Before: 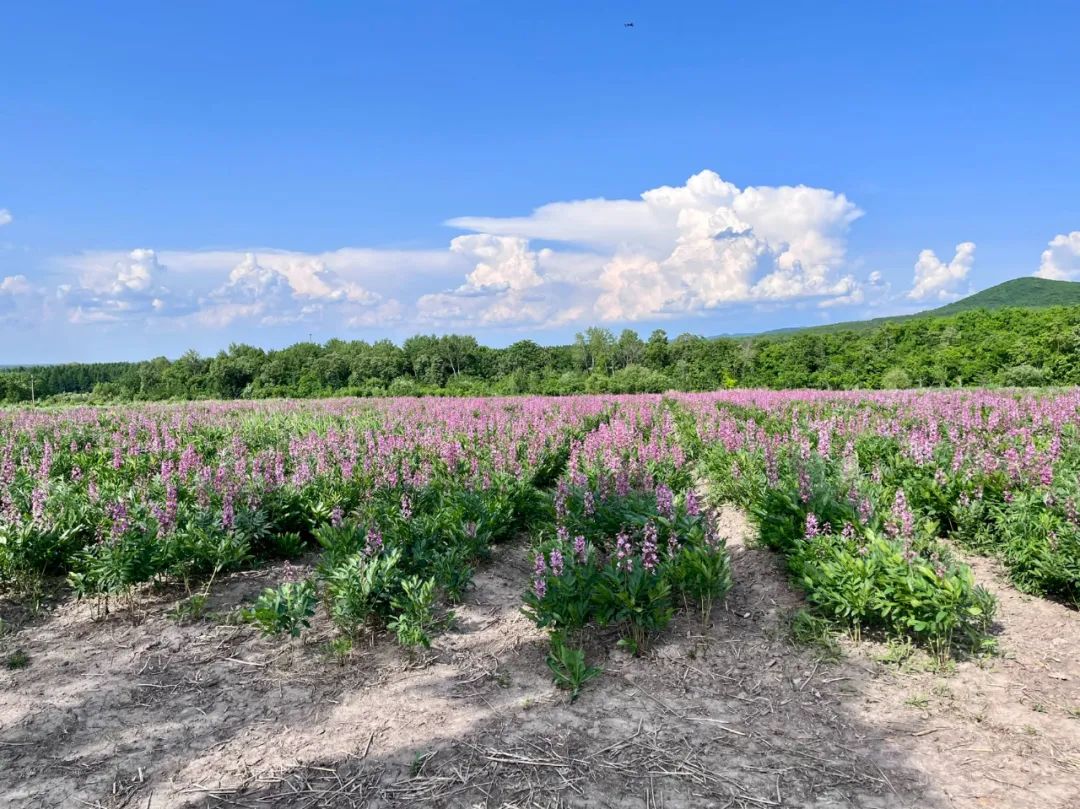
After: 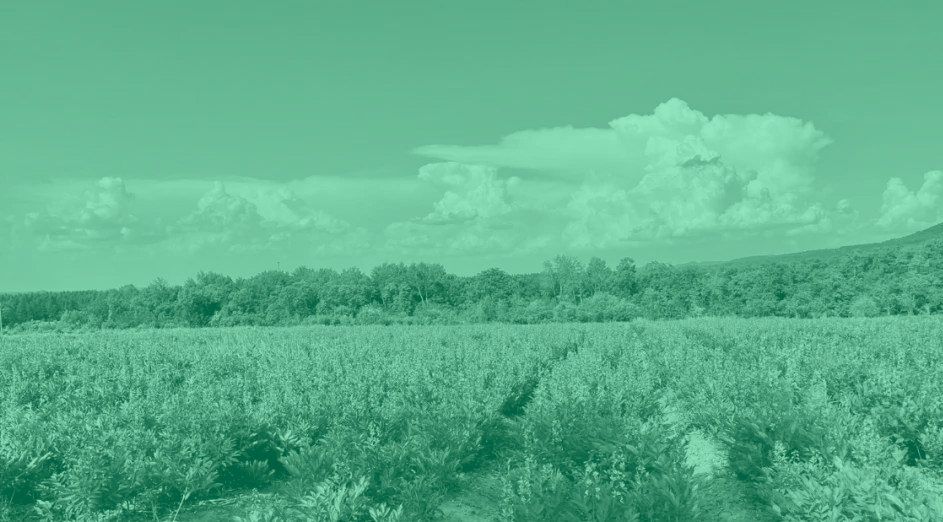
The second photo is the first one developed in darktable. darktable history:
colorize: hue 147.6°, saturation 65%, lightness 21.64%
crop: left 3.015%, top 8.969%, right 9.647%, bottom 26.457%
